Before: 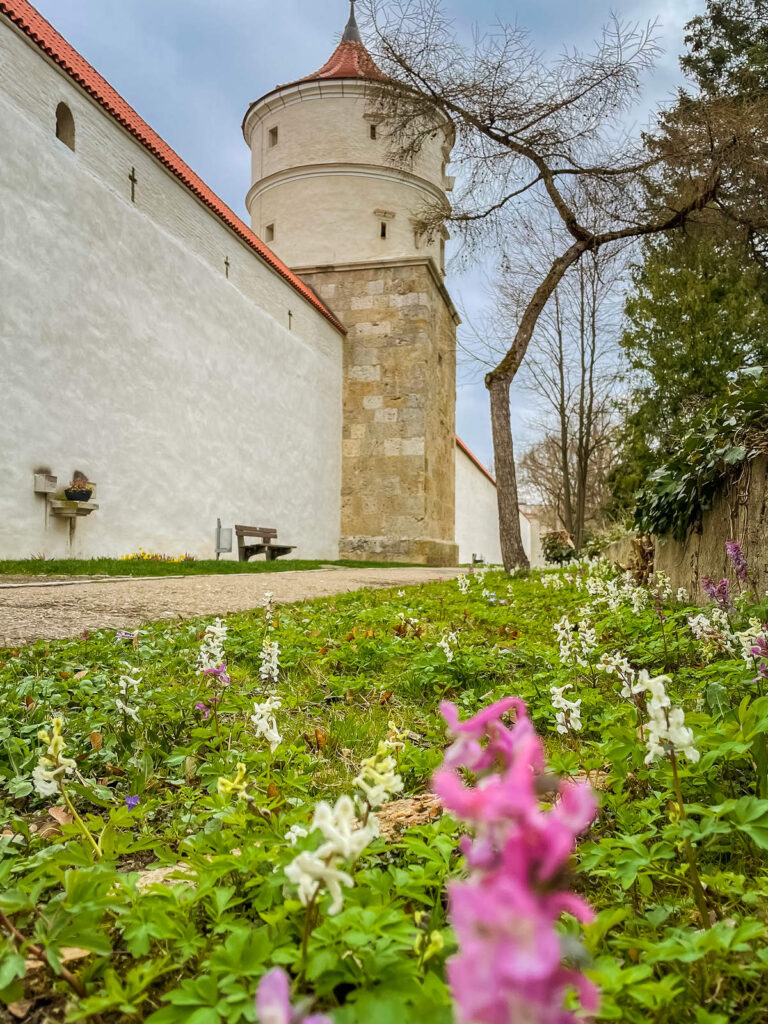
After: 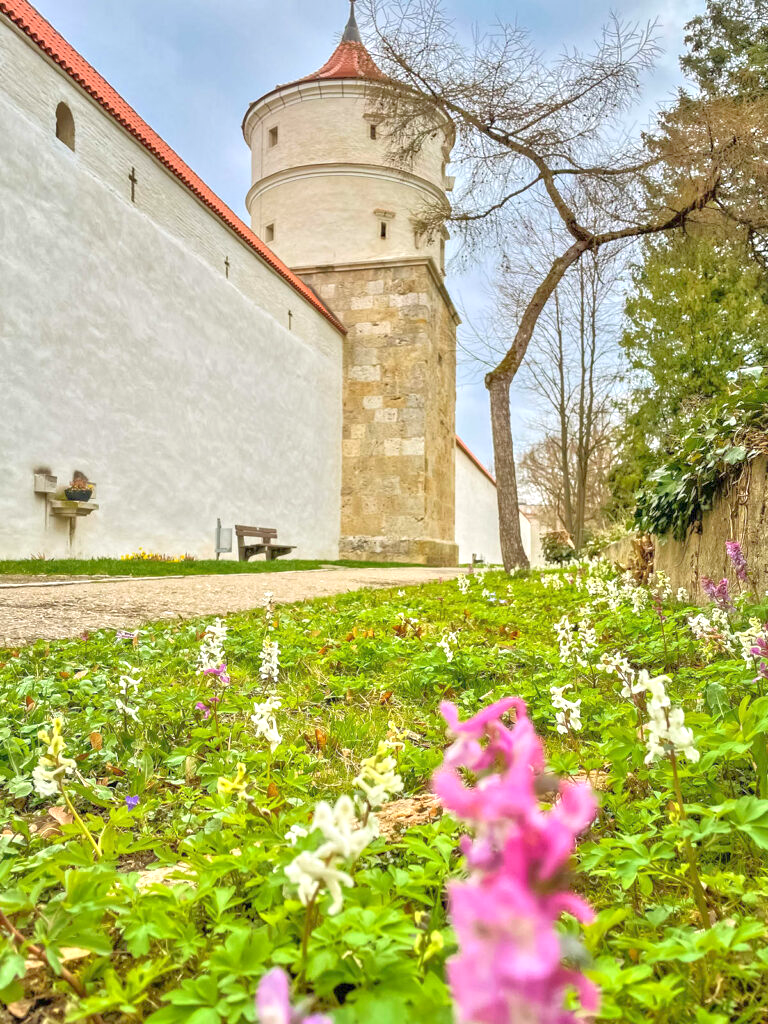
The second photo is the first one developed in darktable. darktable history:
tone equalizer: -8 EV 2 EV, -7 EV 2 EV, -6 EV 2 EV, -5 EV 2 EV, -4 EV 2 EV, -3 EV 1.5 EV, -2 EV 1 EV, -1 EV 0.5 EV
levels: levels [0, 0.476, 0.951]
